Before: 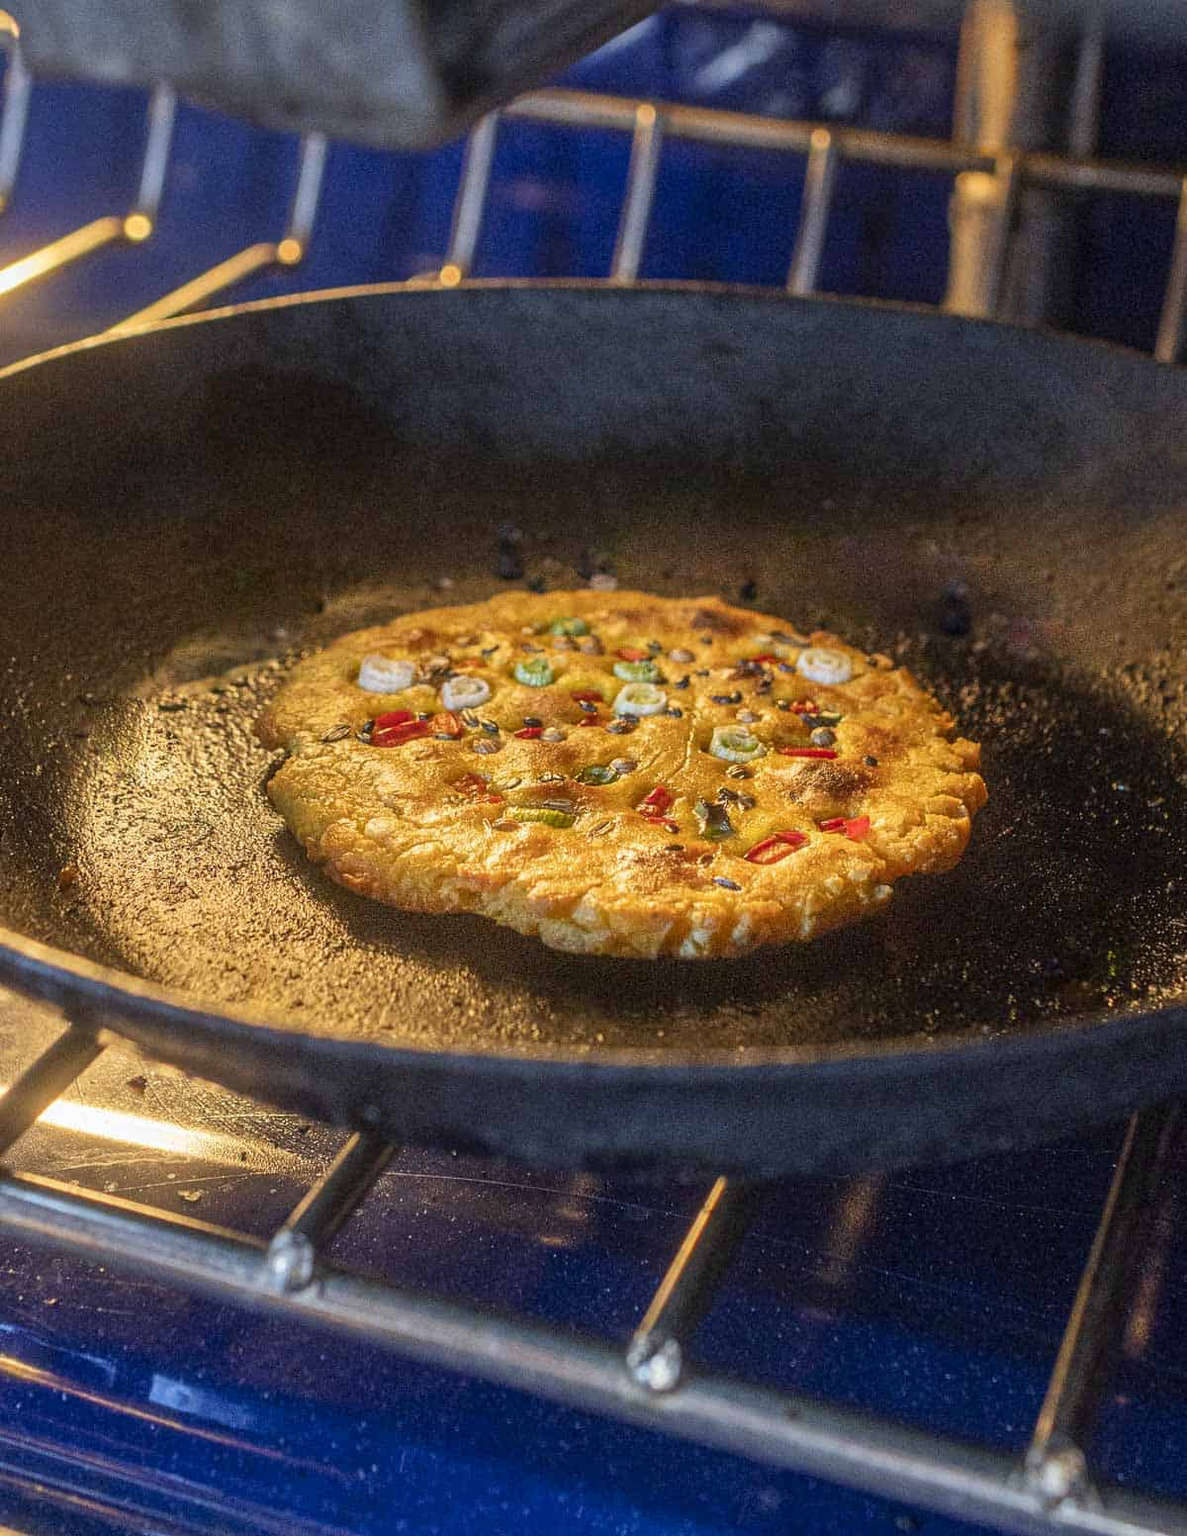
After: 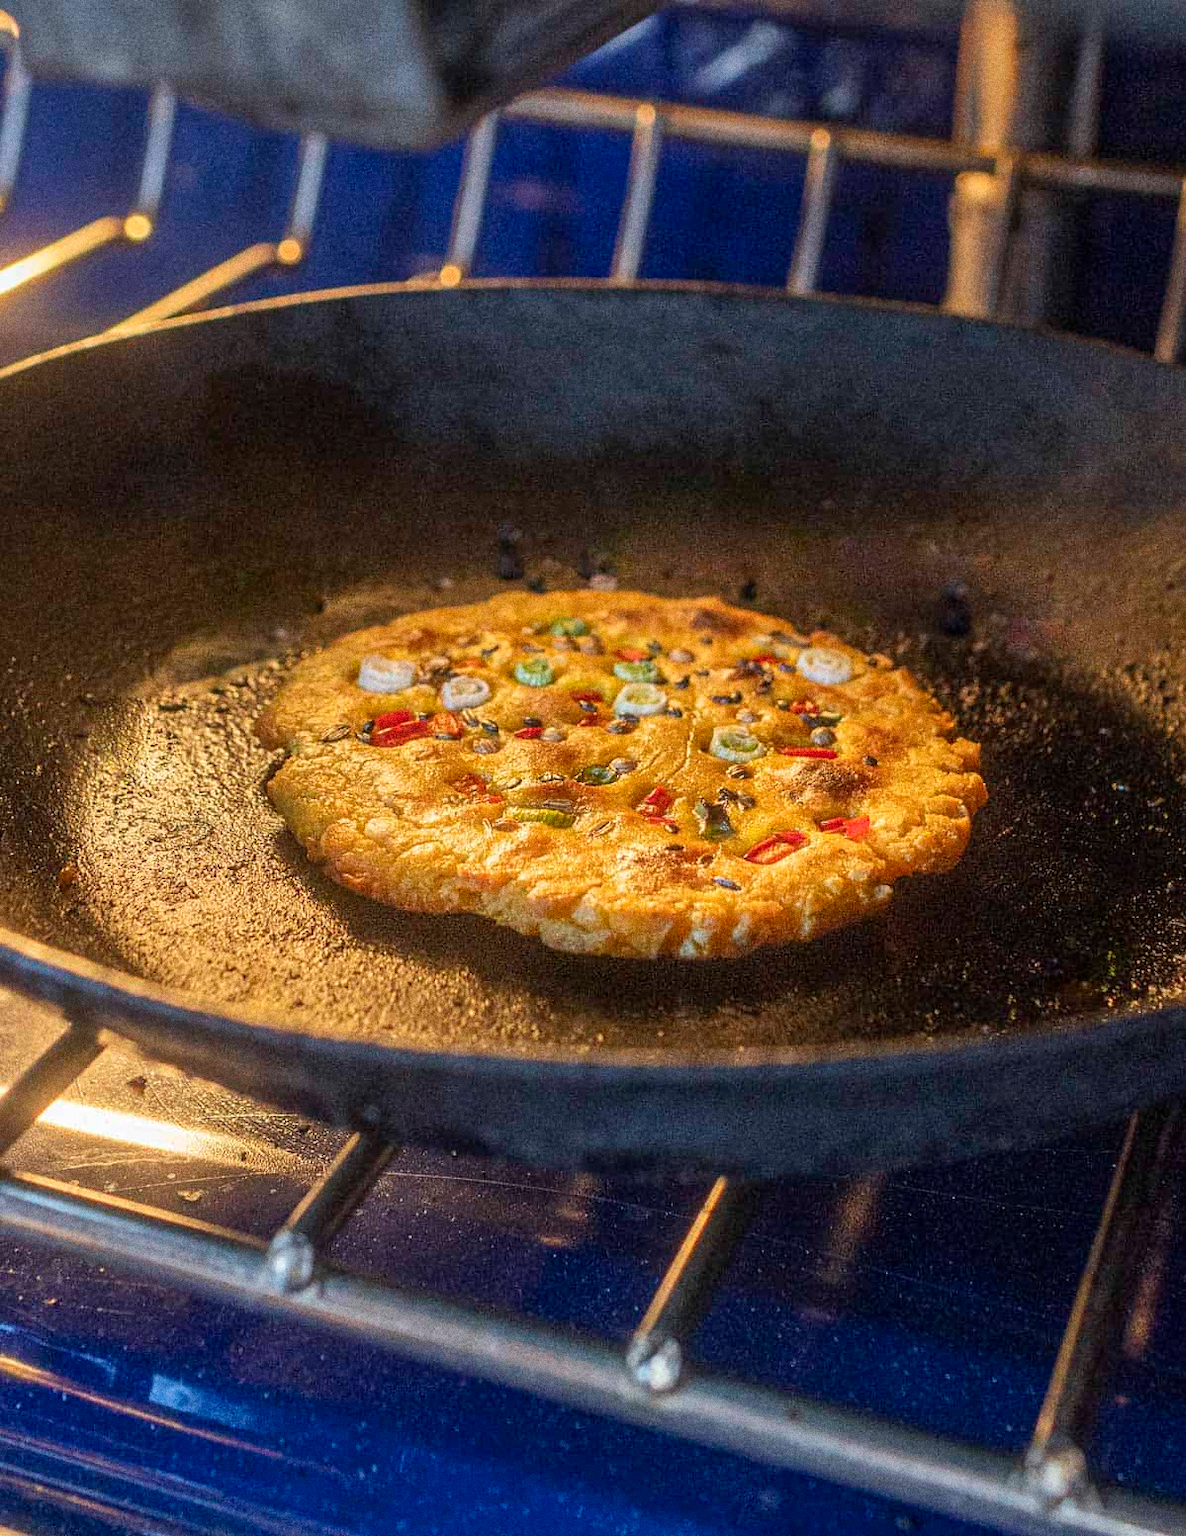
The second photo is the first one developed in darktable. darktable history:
grain: coarseness 9.61 ISO, strength 35.62%
exposure: compensate highlight preservation false
